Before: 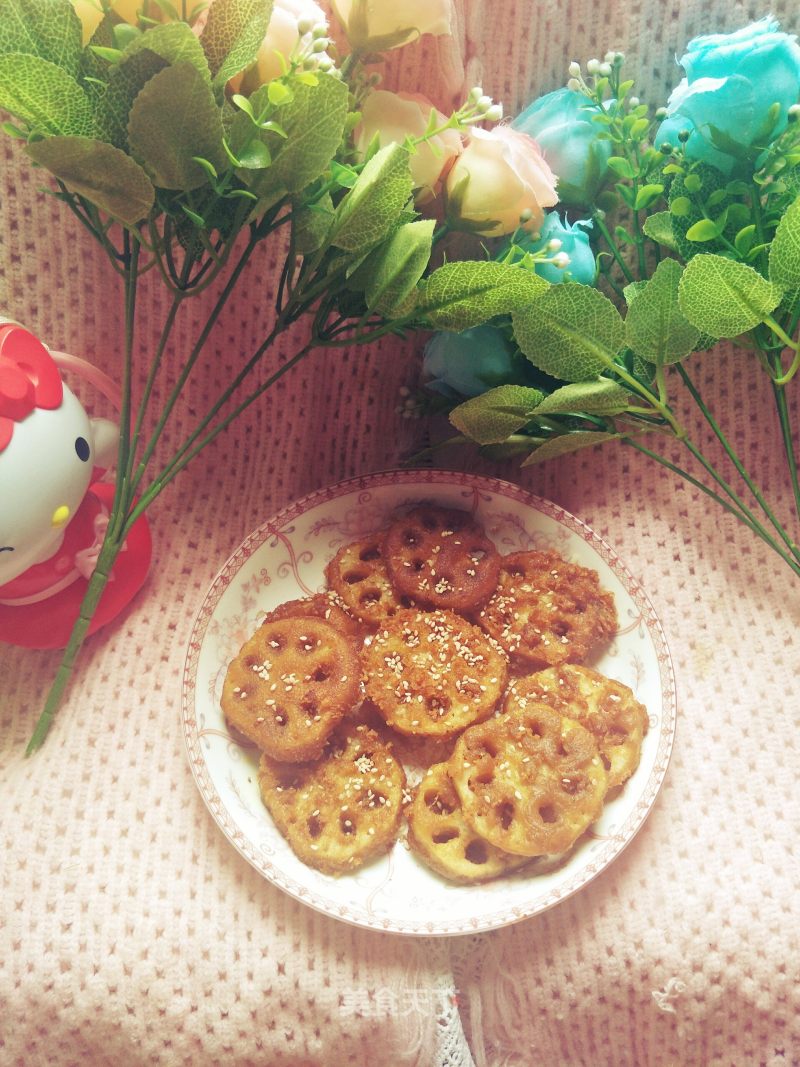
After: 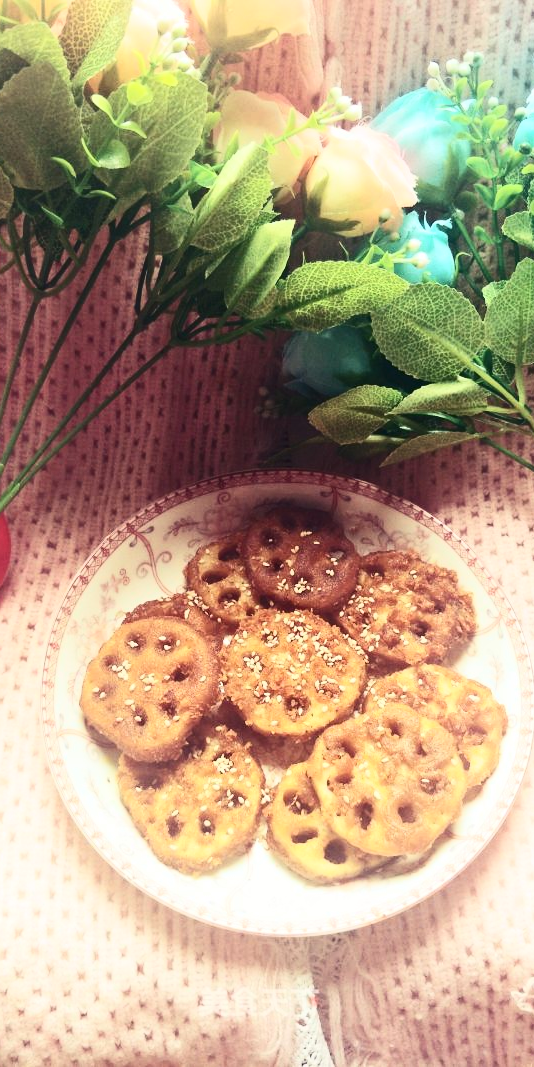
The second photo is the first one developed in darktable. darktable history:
crop and rotate: left 17.732%, right 15.423%
contrast brightness saturation: contrast 0.39, brightness 0.1
